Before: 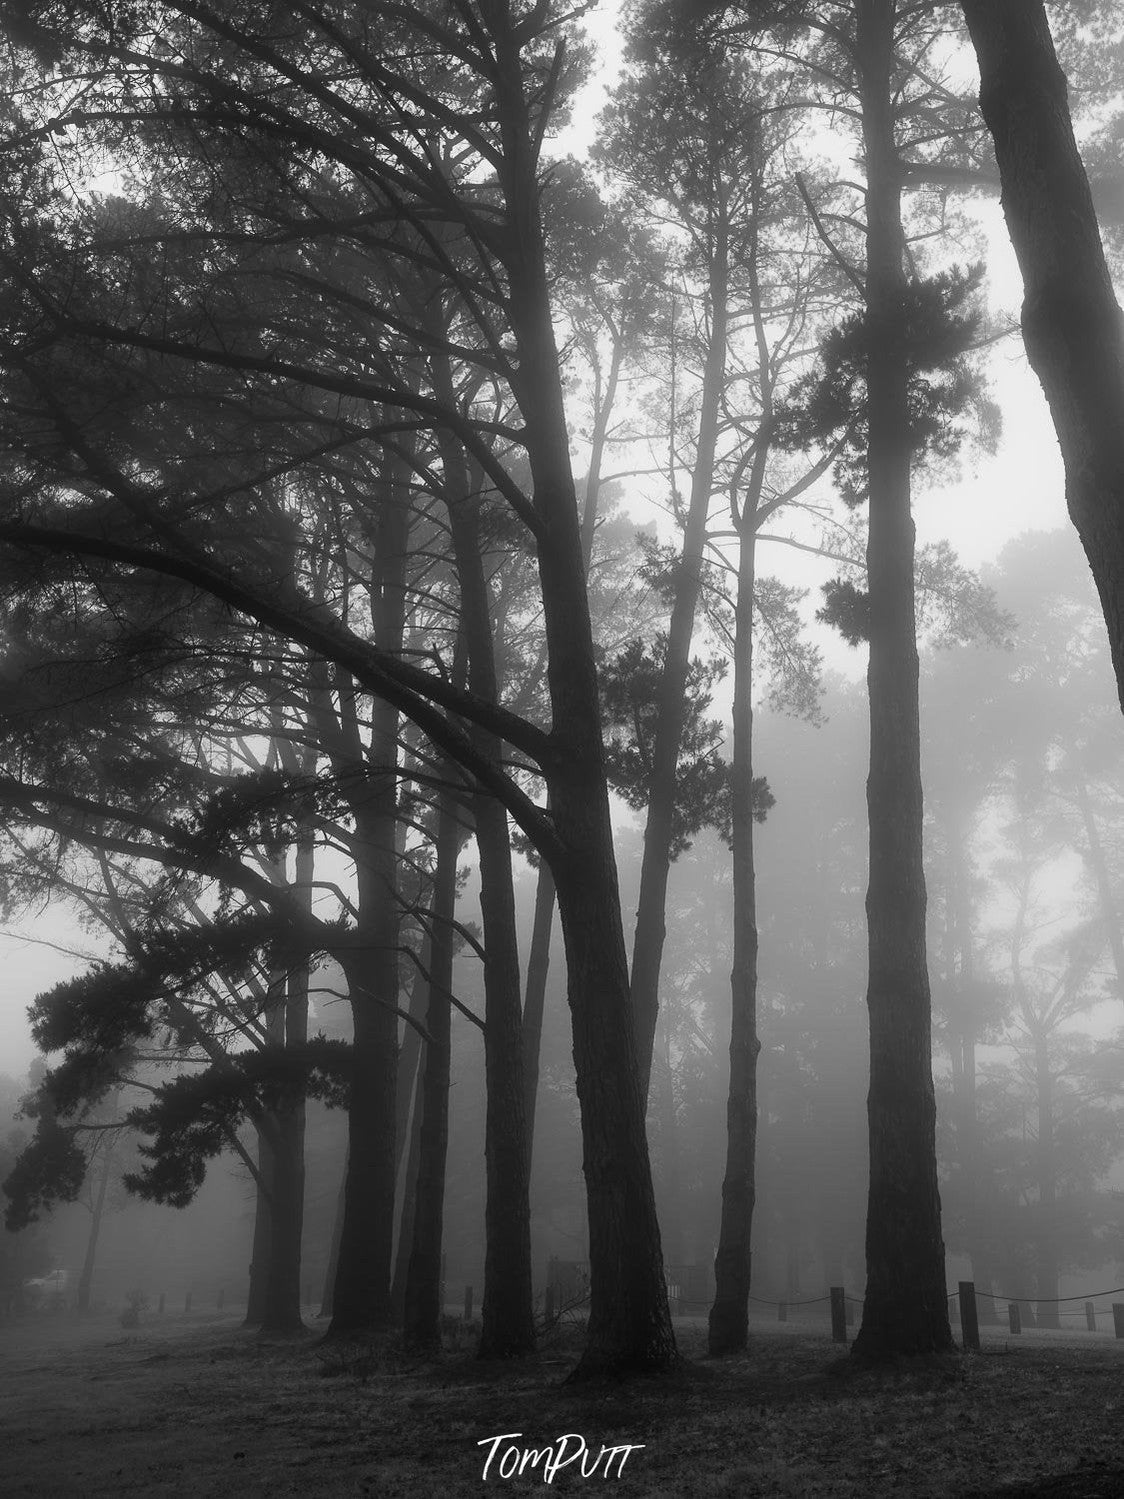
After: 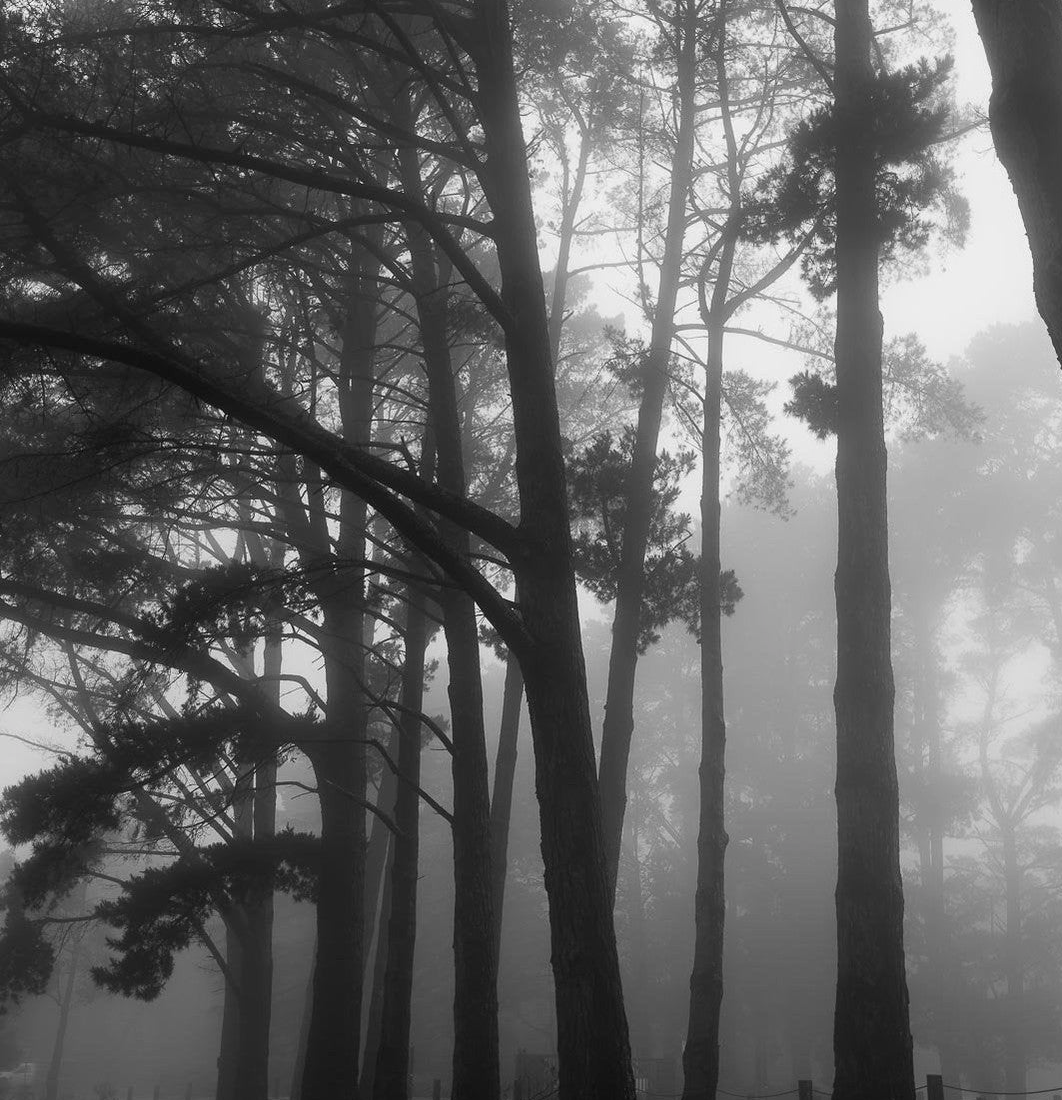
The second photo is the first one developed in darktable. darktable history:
crop and rotate: left 2.918%, top 13.82%, right 2.534%, bottom 12.779%
tone equalizer: on, module defaults
